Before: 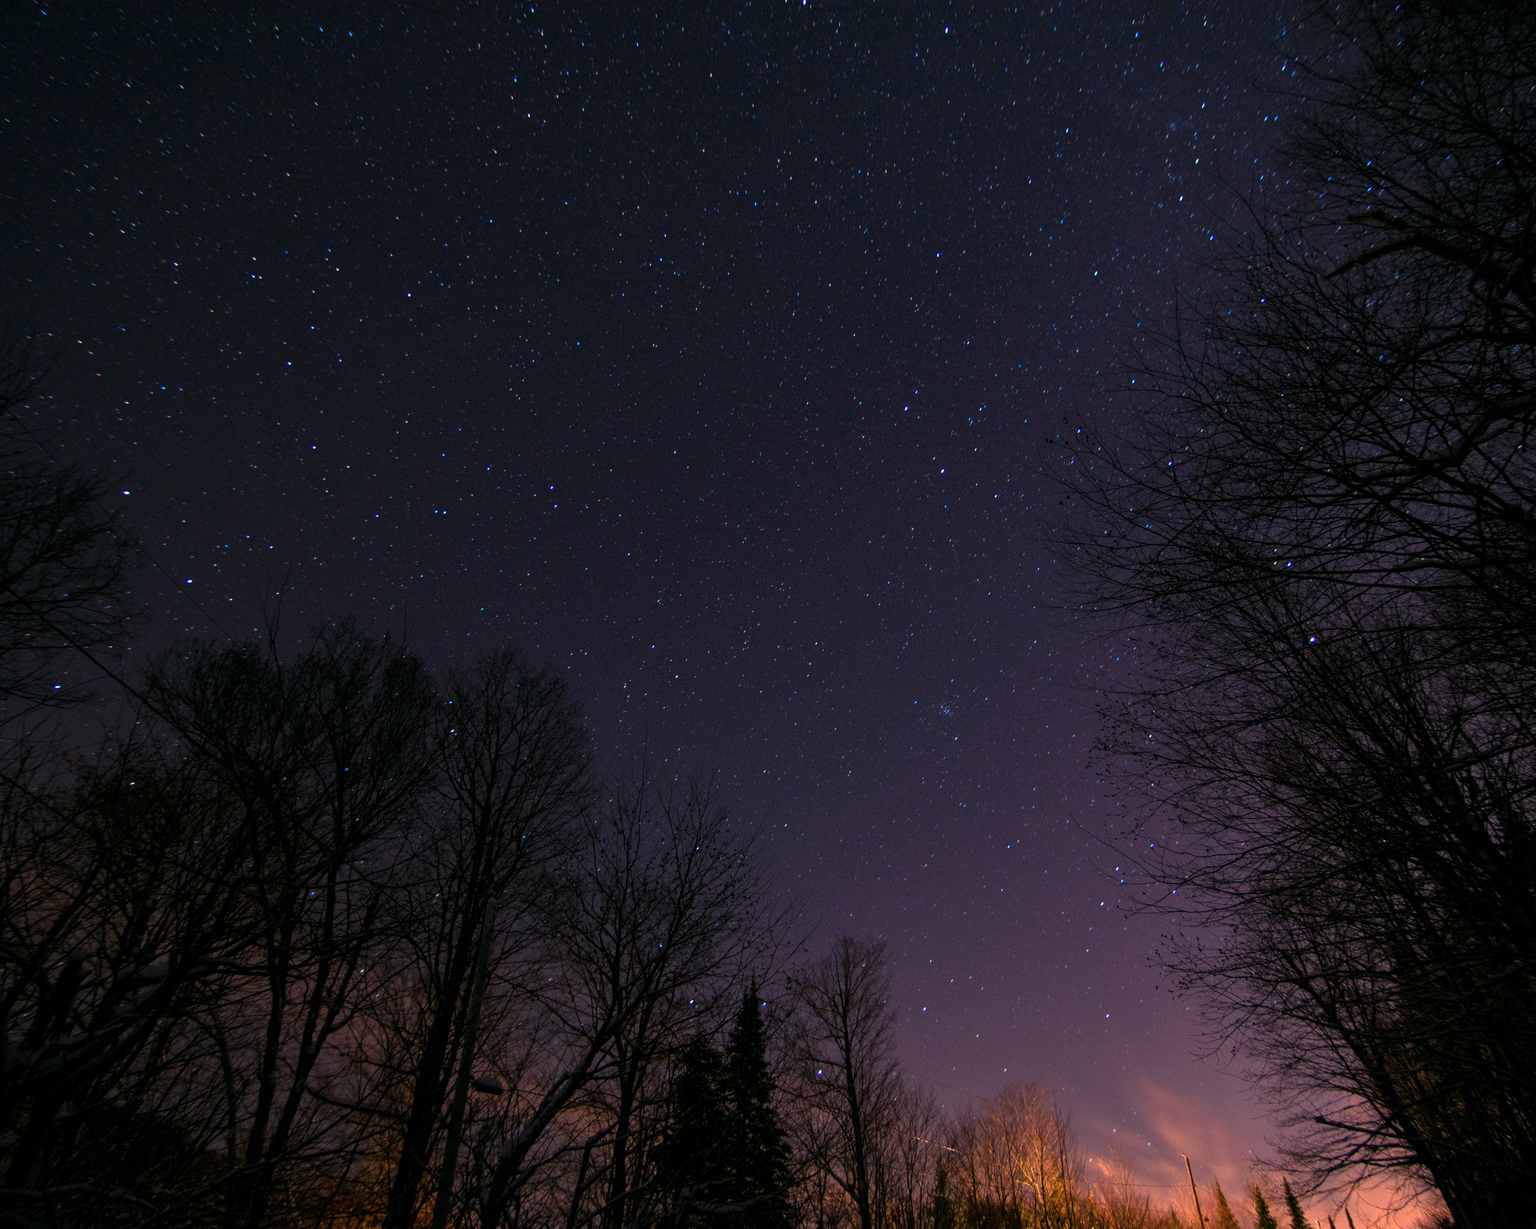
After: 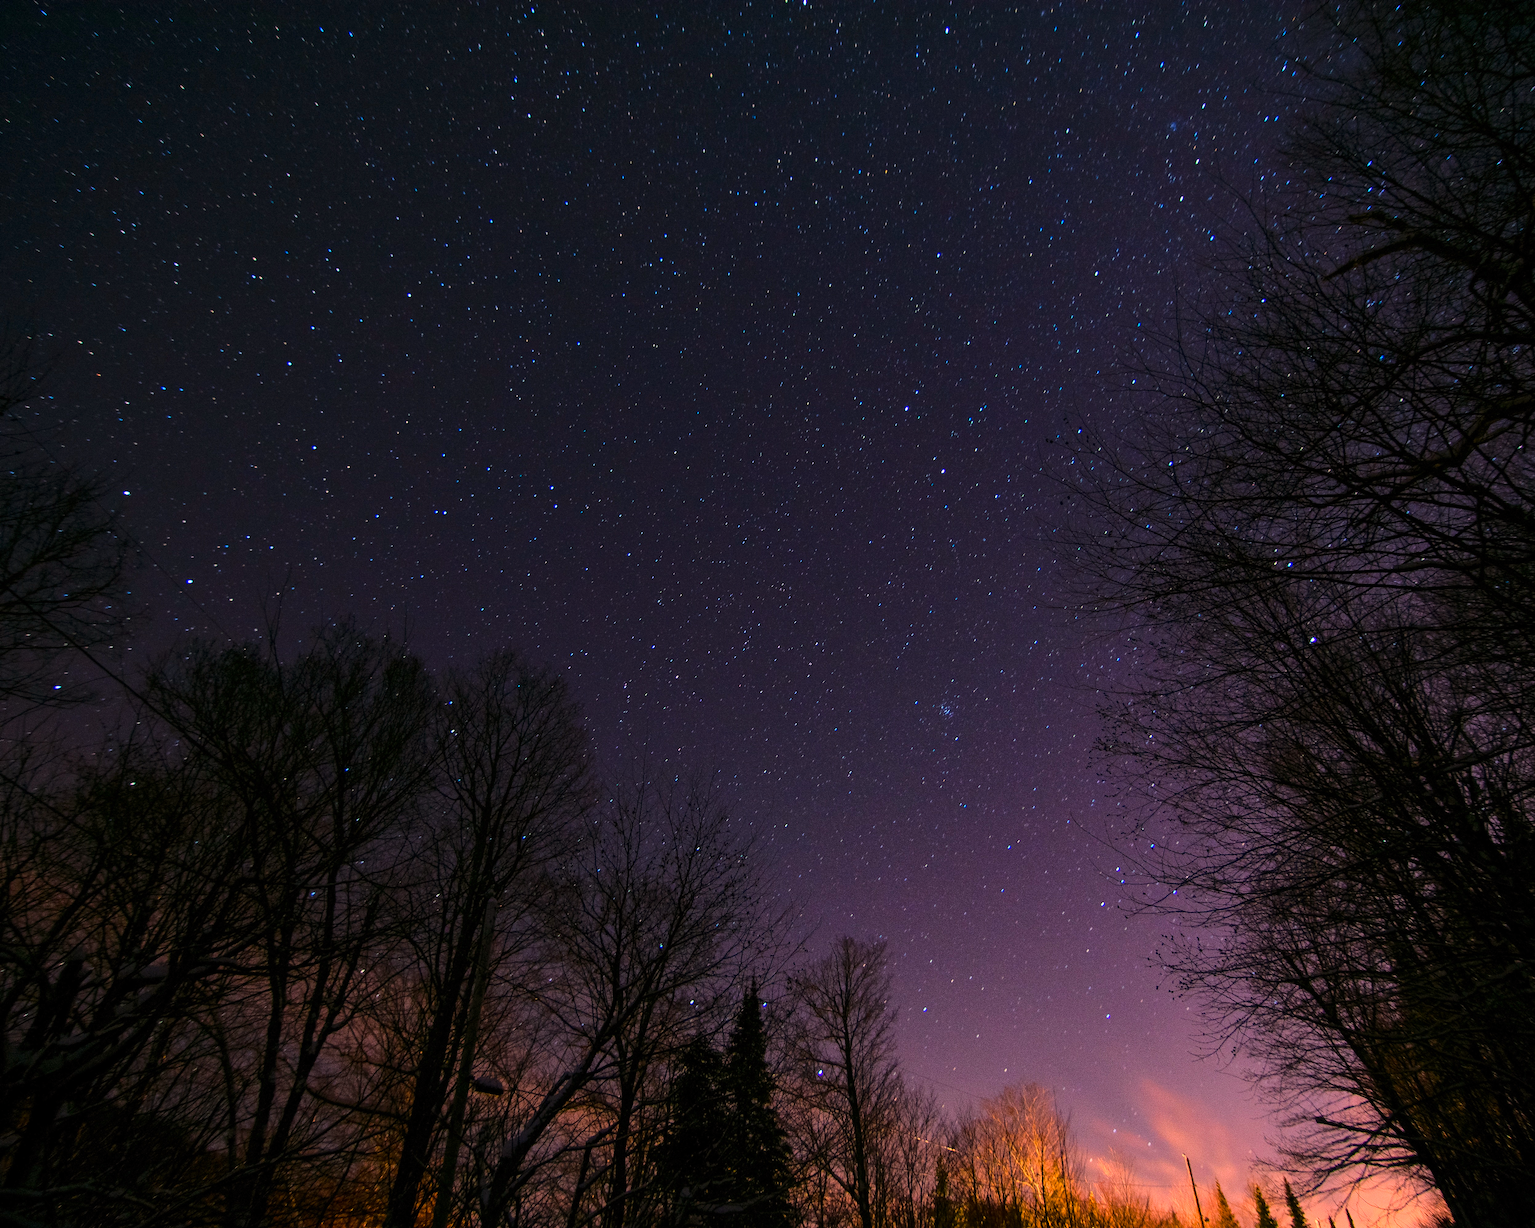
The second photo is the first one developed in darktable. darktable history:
base curve: curves: ch0 [(0, 0) (0.028, 0.03) (0.121, 0.232) (0.46, 0.748) (0.859, 0.968) (1, 1)]
color balance rgb: shadows lift › chroma 0.701%, shadows lift › hue 113.59°, power › luminance -3.736%, power › chroma 0.565%, power › hue 38.22°, linear chroma grading › shadows 31.341%, linear chroma grading › global chroma -2.395%, linear chroma grading › mid-tones 4.187%, perceptual saturation grading › global saturation 9.684%, contrast -9.87%
